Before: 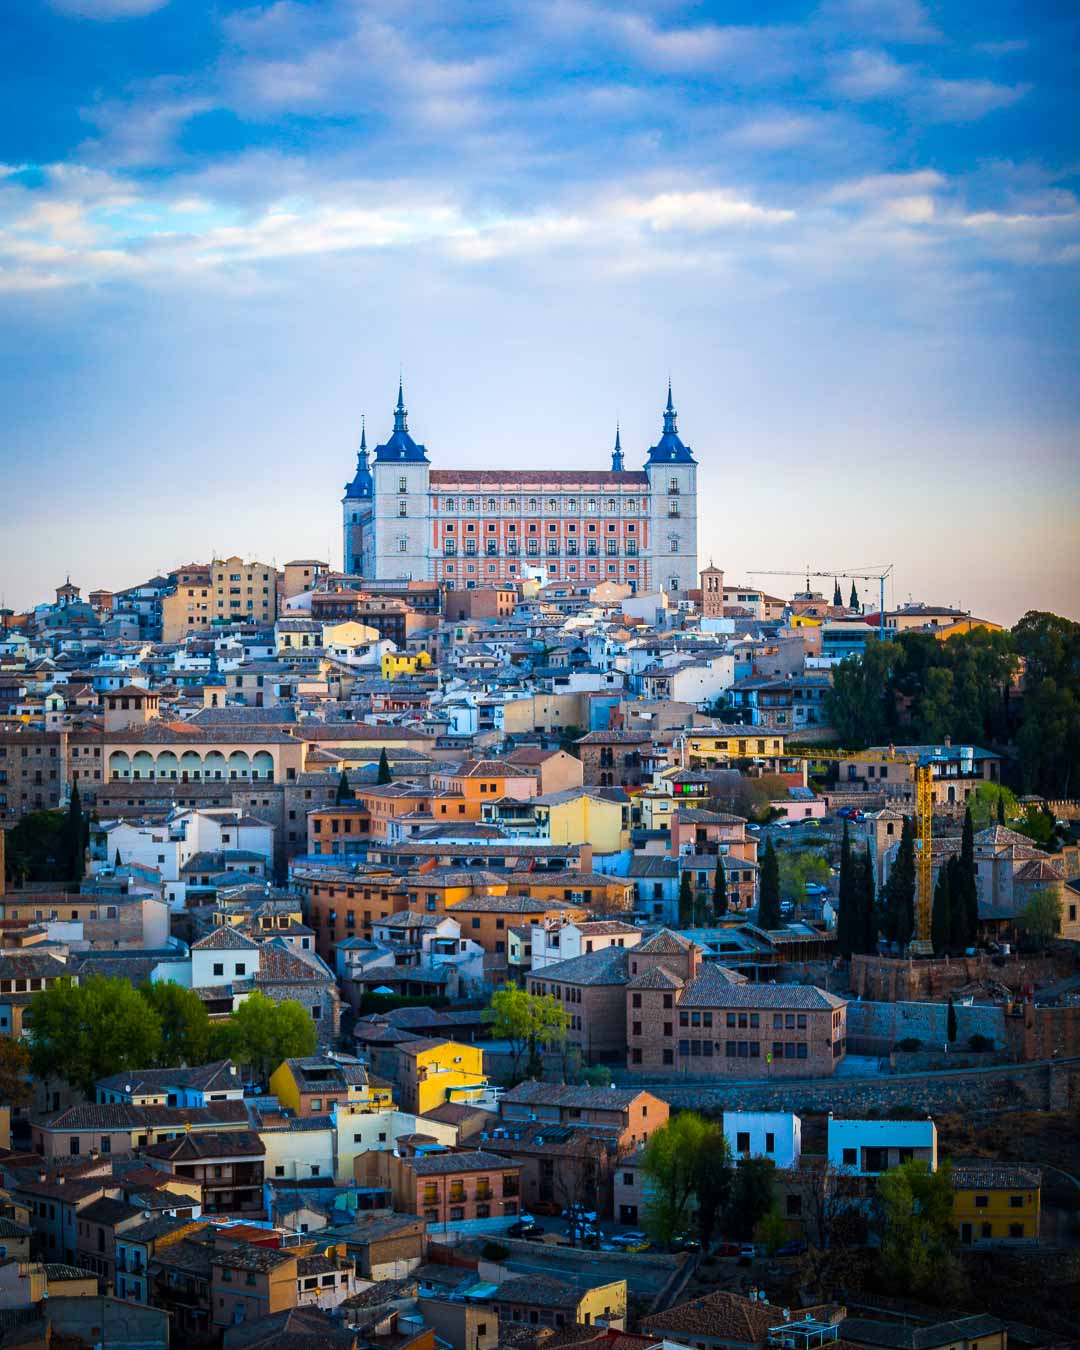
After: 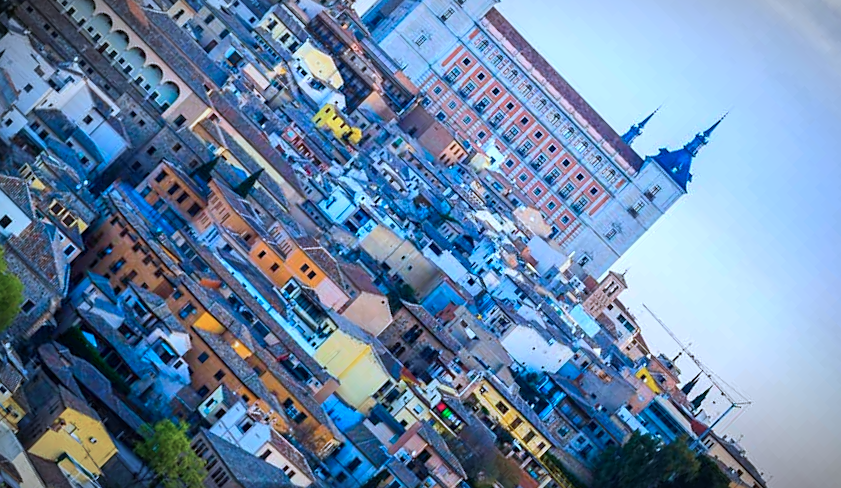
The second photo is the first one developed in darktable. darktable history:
sharpen: amount 0.212
crop and rotate: angle -45.45°, top 16.379%, right 0.935%, bottom 11.744%
vignetting: fall-off start 86.59%, automatic ratio true
color calibration: illuminant custom, x 0.389, y 0.387, temperature 3804.75 K
